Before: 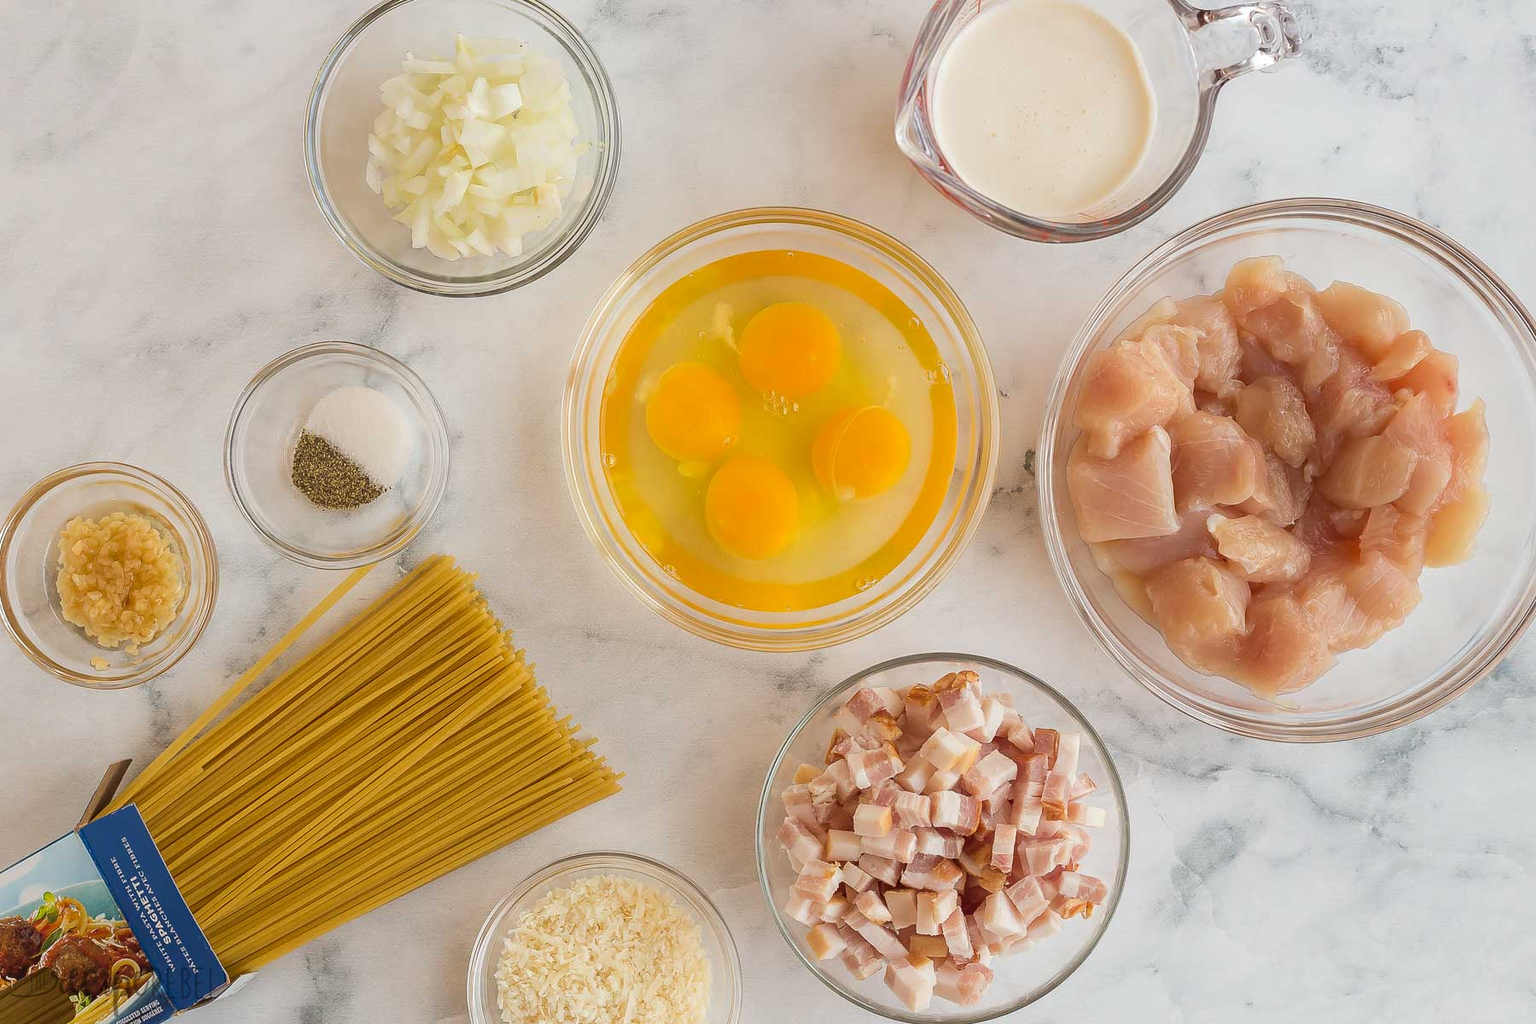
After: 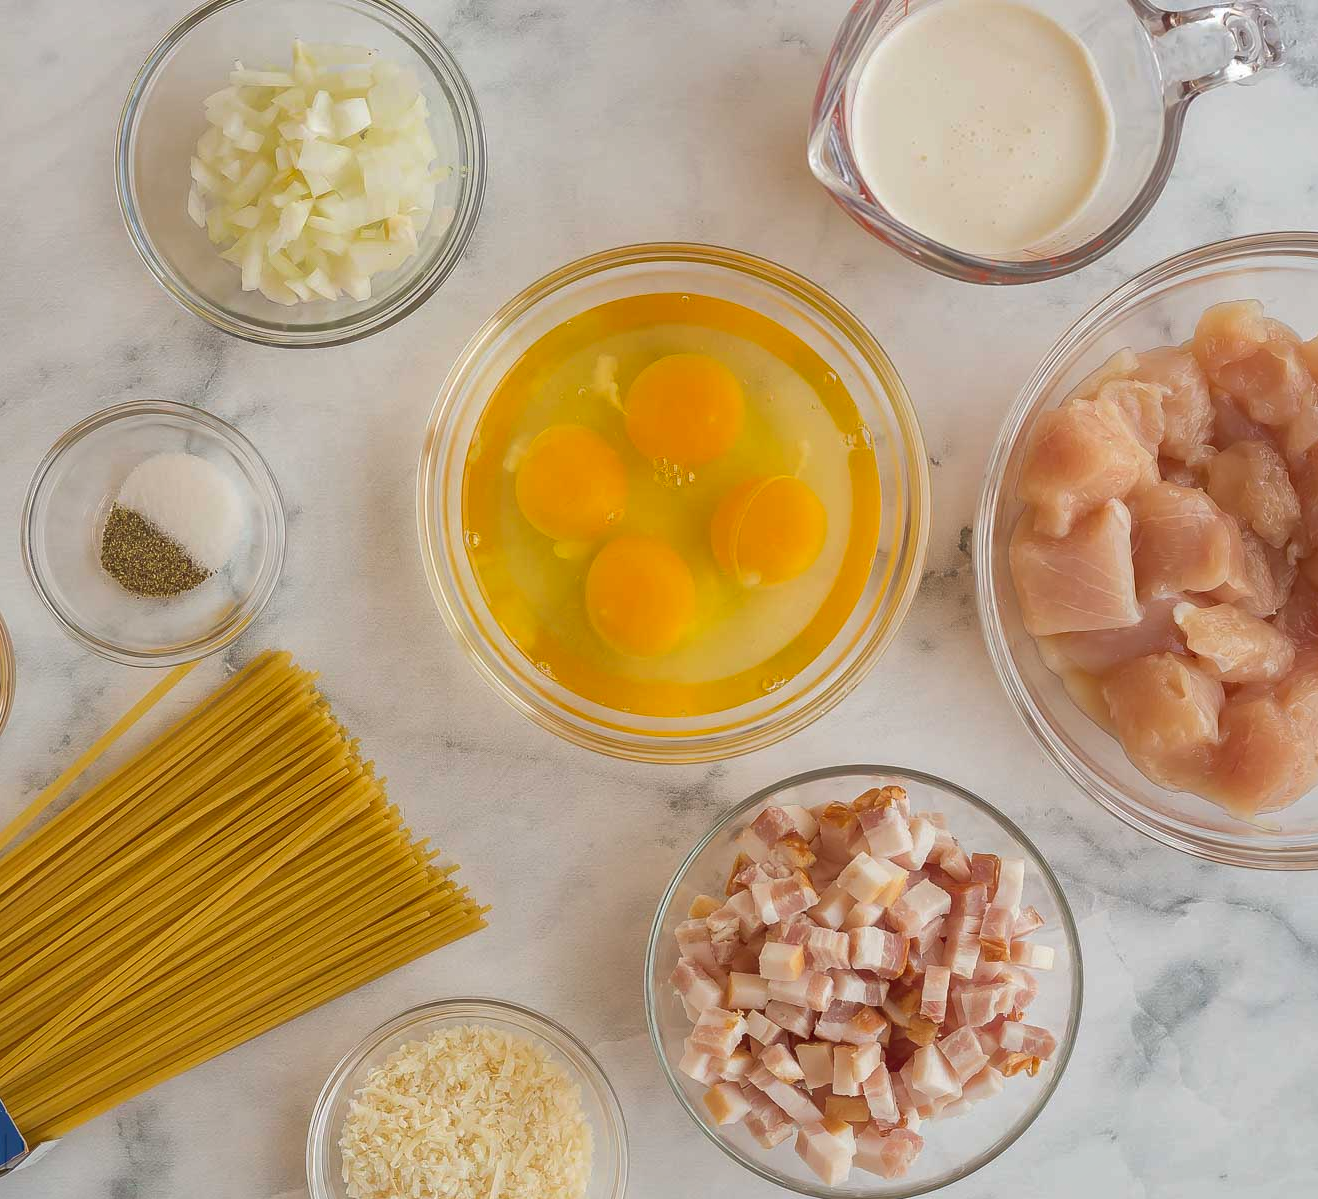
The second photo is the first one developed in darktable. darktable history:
crop: left 13.443%, right 13.31%
shadows and highlights: on, module defaults
